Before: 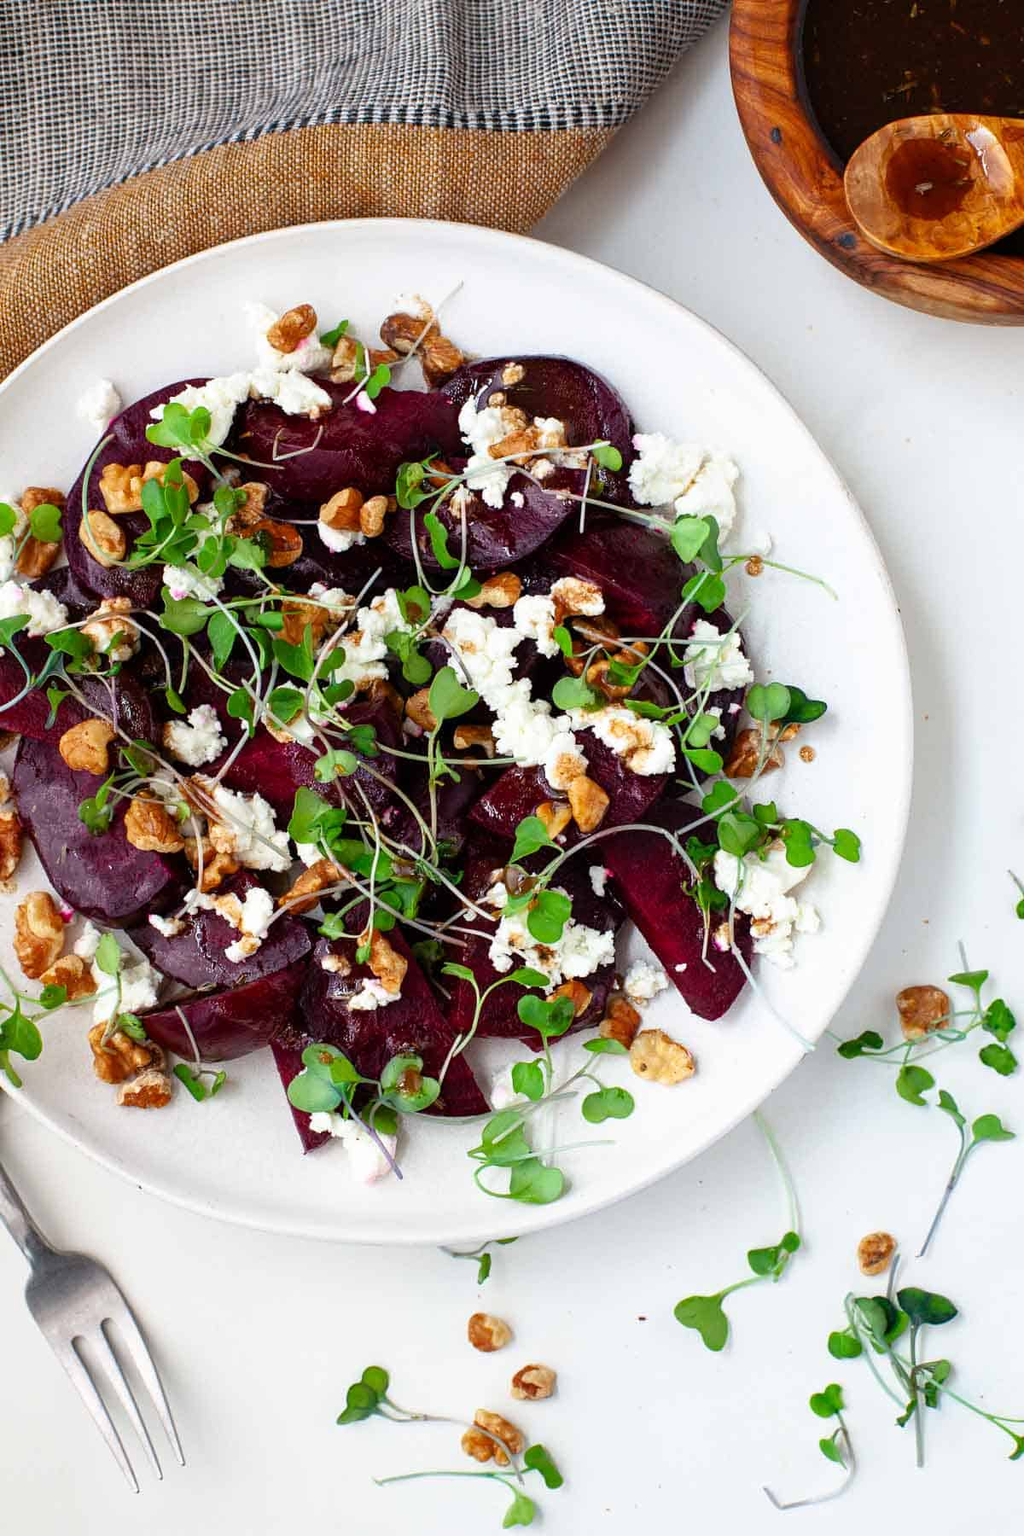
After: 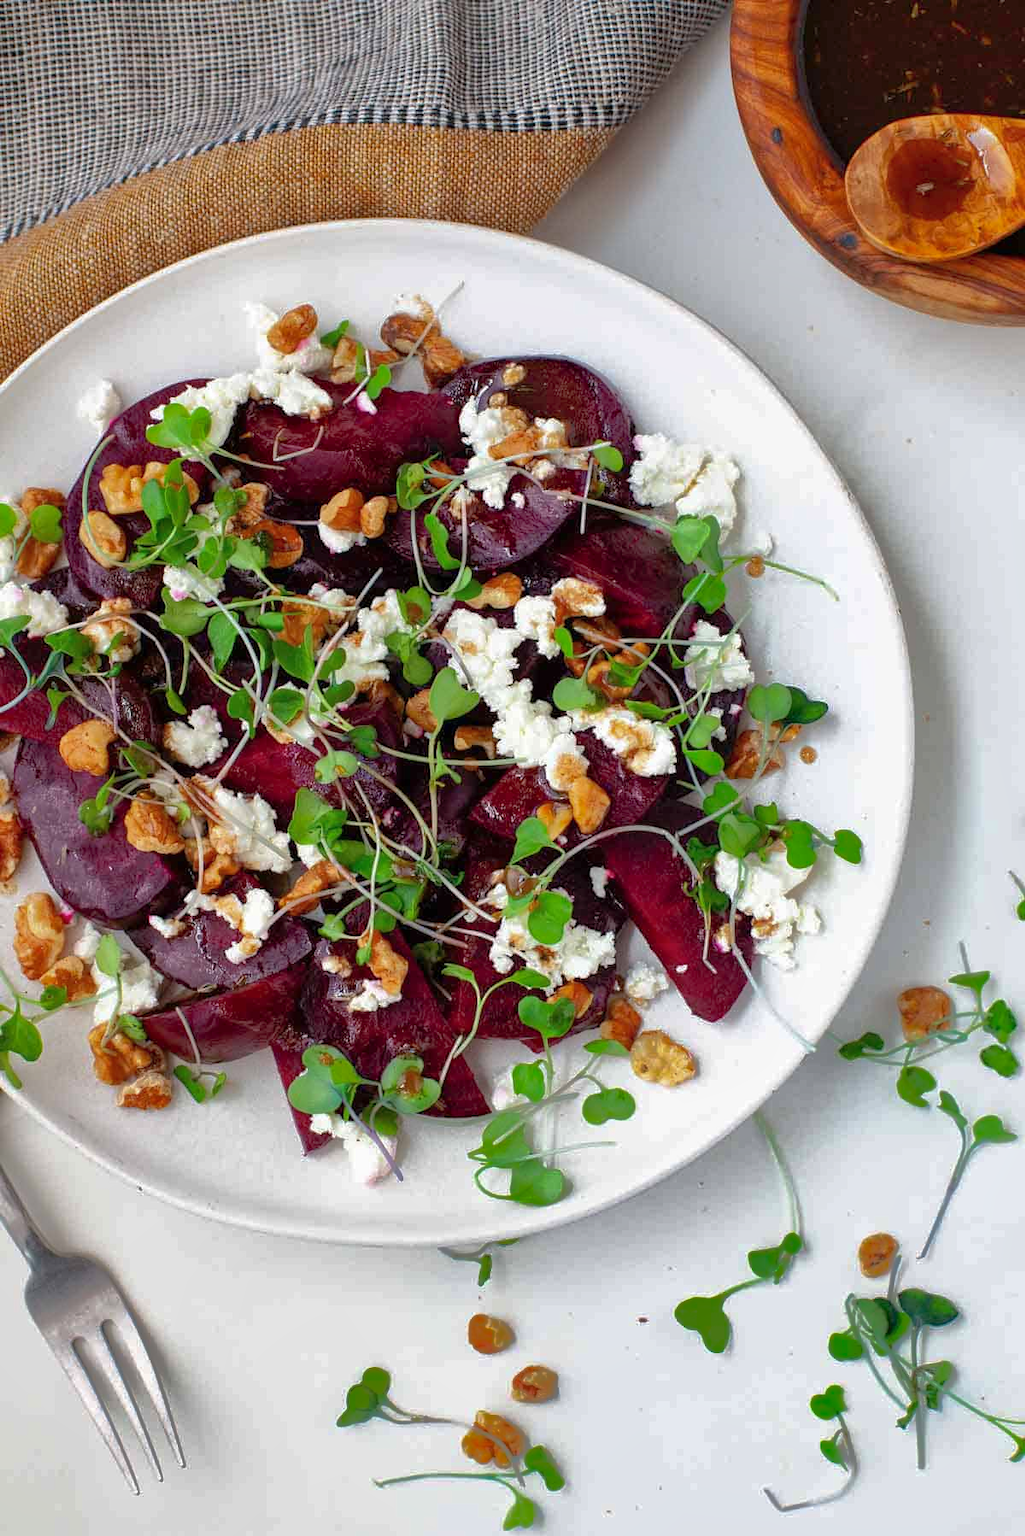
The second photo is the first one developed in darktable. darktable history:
crop: bottom 0.071%
shadows and highlights: highlights -60
